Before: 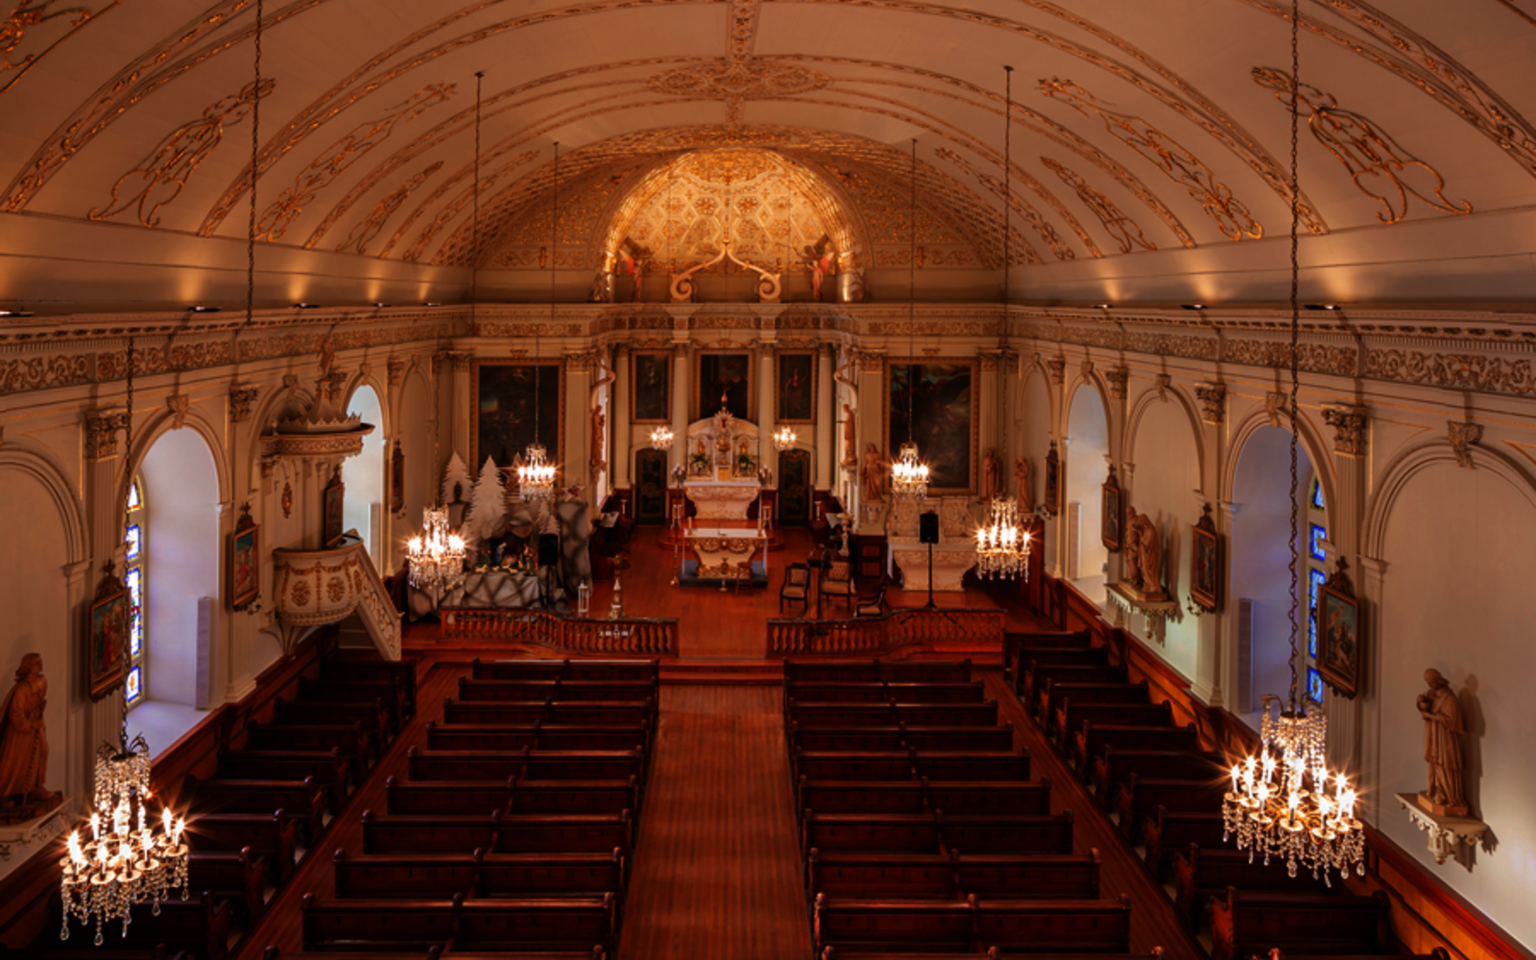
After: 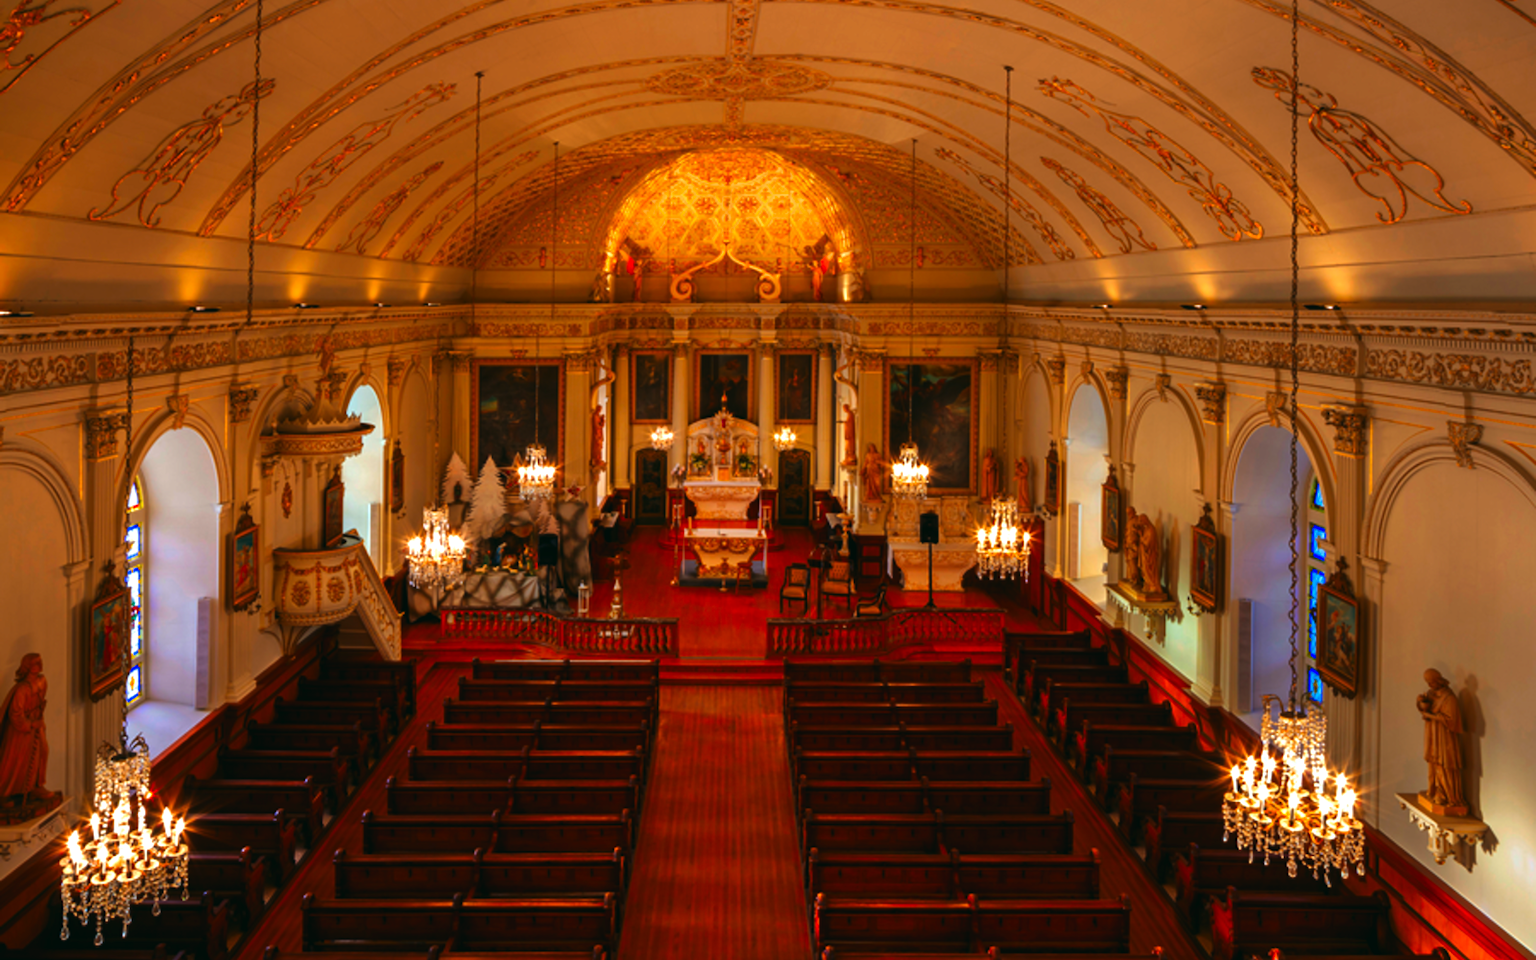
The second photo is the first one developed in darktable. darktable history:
exposure: black level correction -0.002, exposure 0.54 EV, compensate highlight preservation false
color correction: highlights a* -7.33, highlights b* 1.26, shadows a* -3.55, saturation 1.4
